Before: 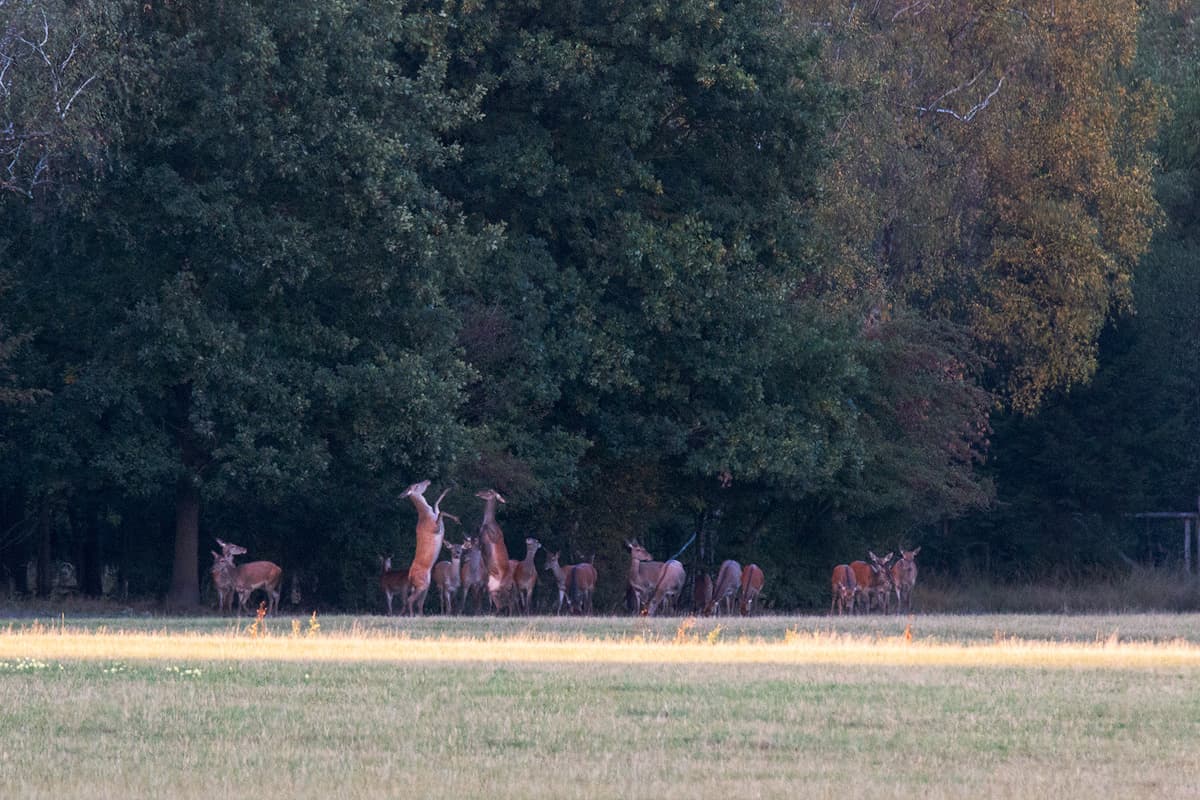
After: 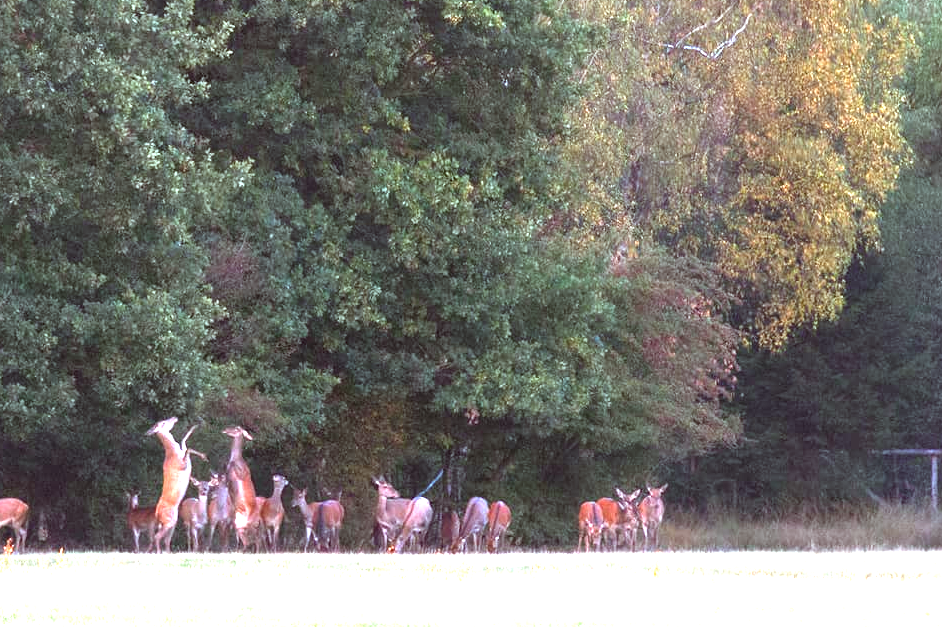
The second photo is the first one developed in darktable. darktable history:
exposure: black level correction 0, exposure 2.112 EV, compensate highlight preservation false
crop and rotate: left 21.092%, top 7.978%, right 0.406%, bottom 13.575%
contrast brightness saturation: saturation 0.131
color correction: highlights a* -6.18, highlights b* 9.24, shadows a* 10.62, shadows b* 24.05
